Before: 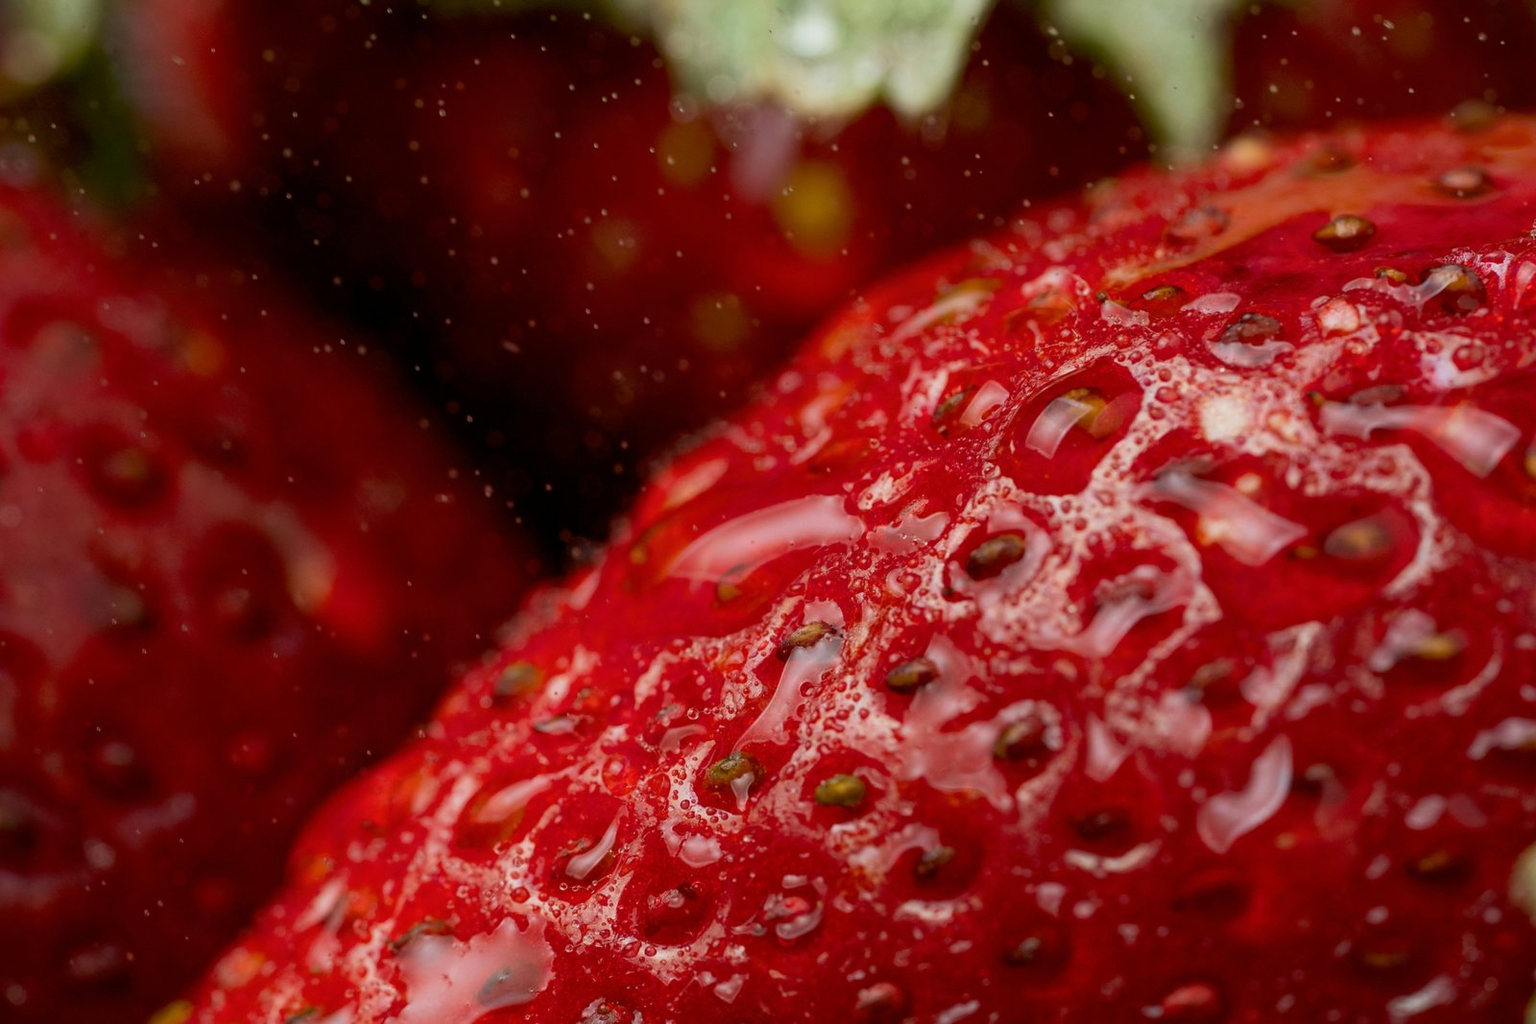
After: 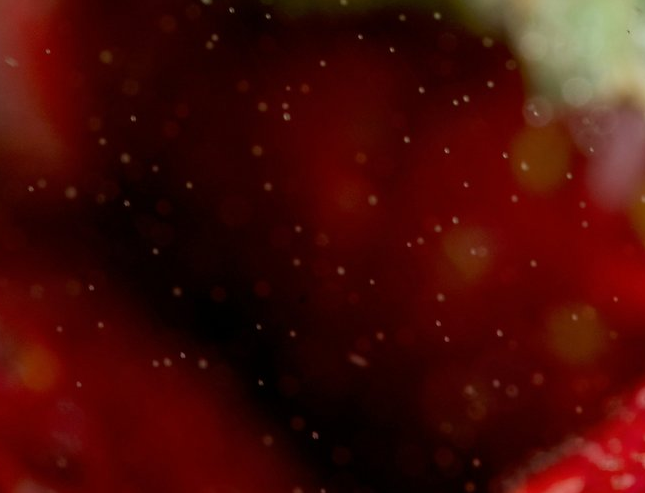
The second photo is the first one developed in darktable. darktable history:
crop and rotate: left 10.888%, top 0.118%, right 48.769%, bottom 53.673%
